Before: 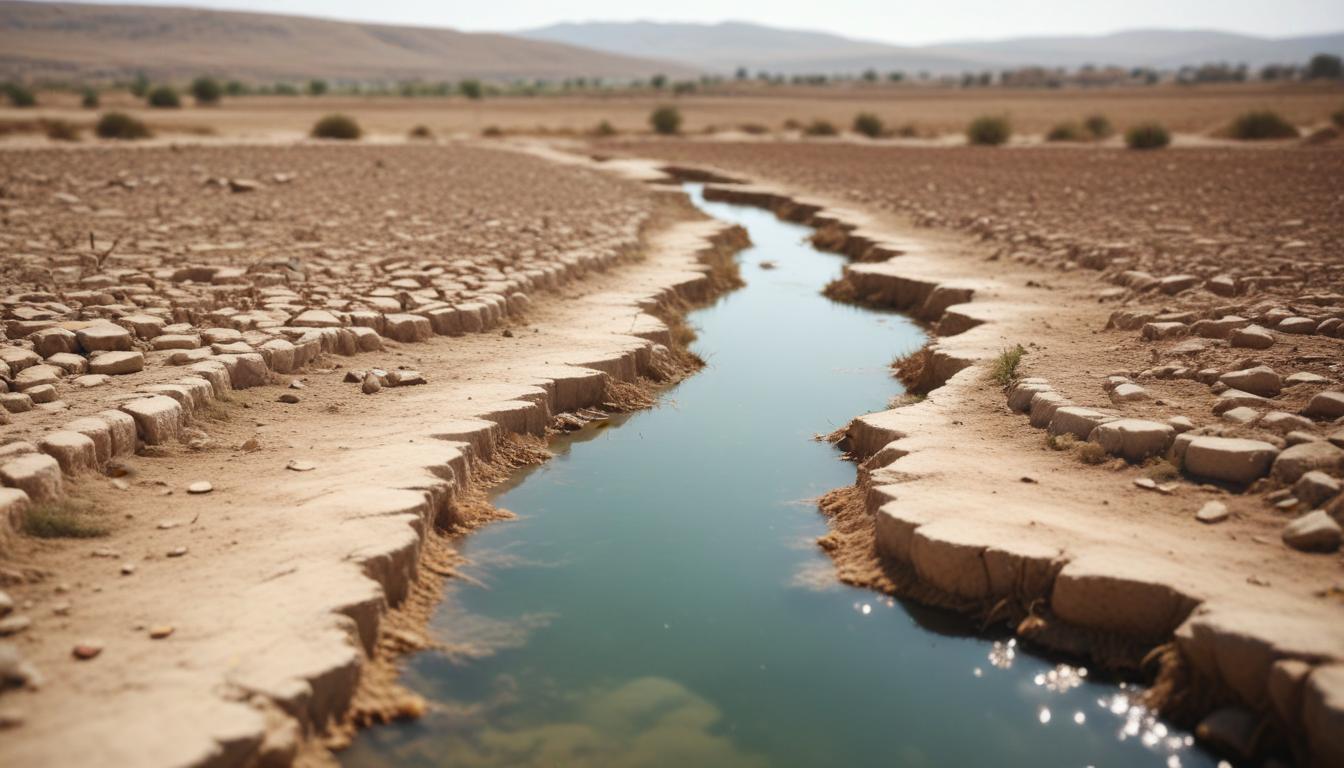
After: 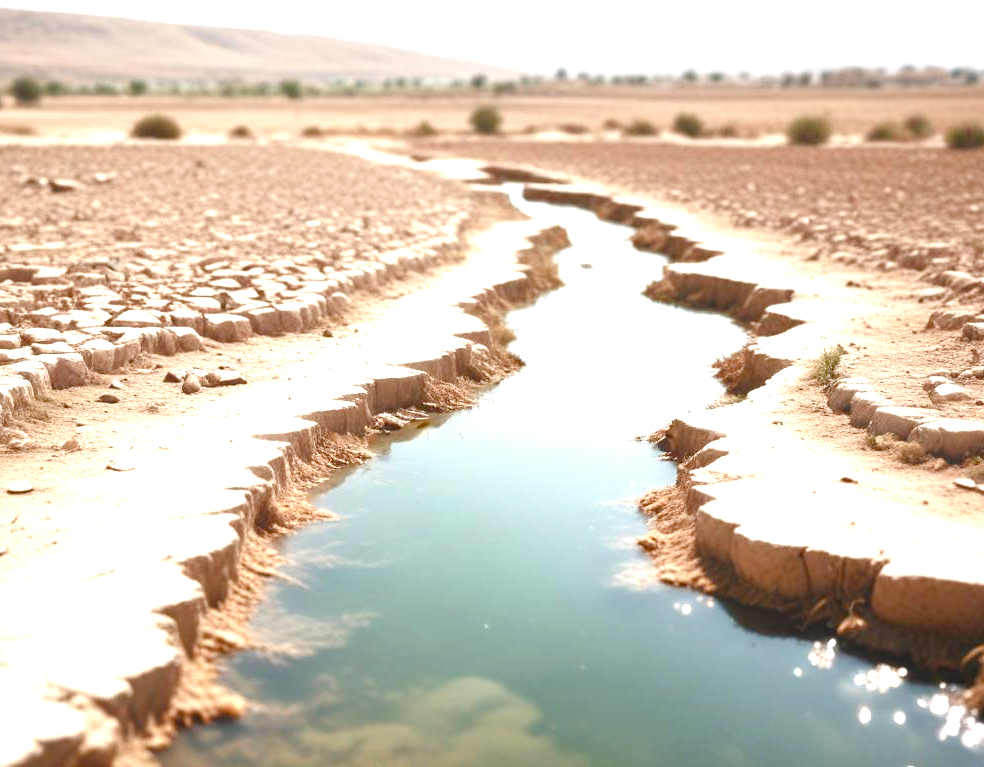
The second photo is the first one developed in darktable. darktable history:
color balance rgb: perceptual saturation grading › global saturation 20%, perceptual saturation grading › highlights -50%, perceptual saturation grading › shadows 30%
crop: left 13.443%, right 13.31%
exposure: black level correction -0.002, exposure 1.35 EV, compensate highlight preservation false
